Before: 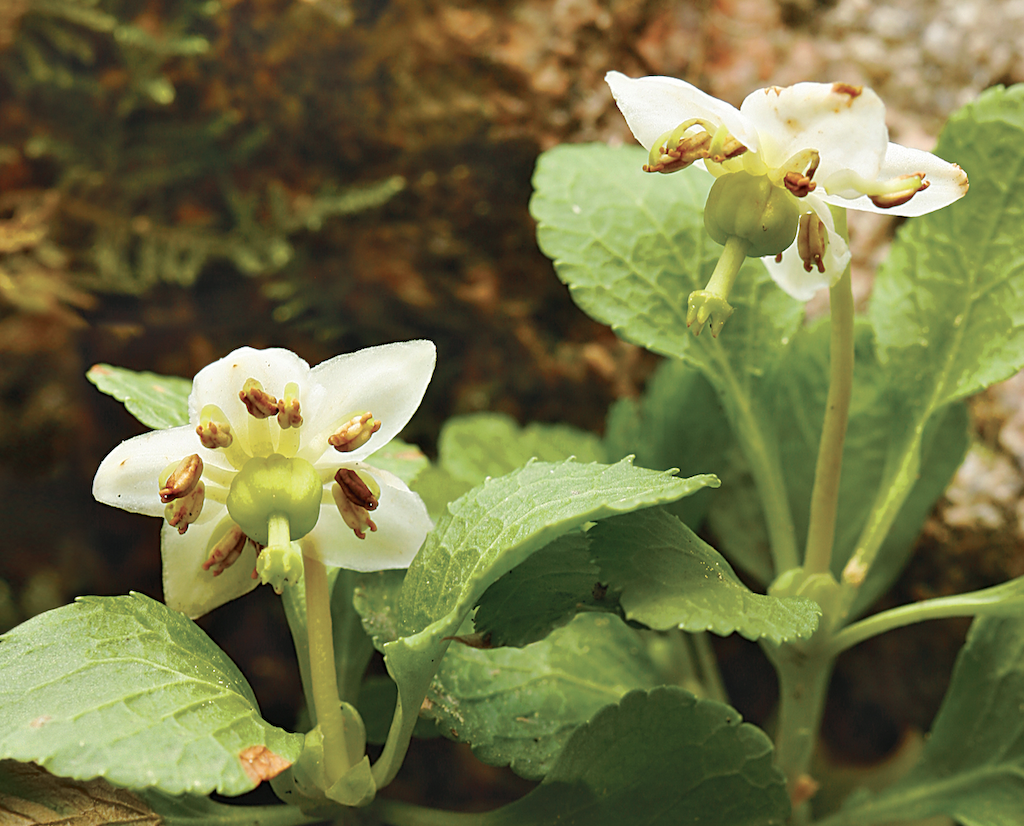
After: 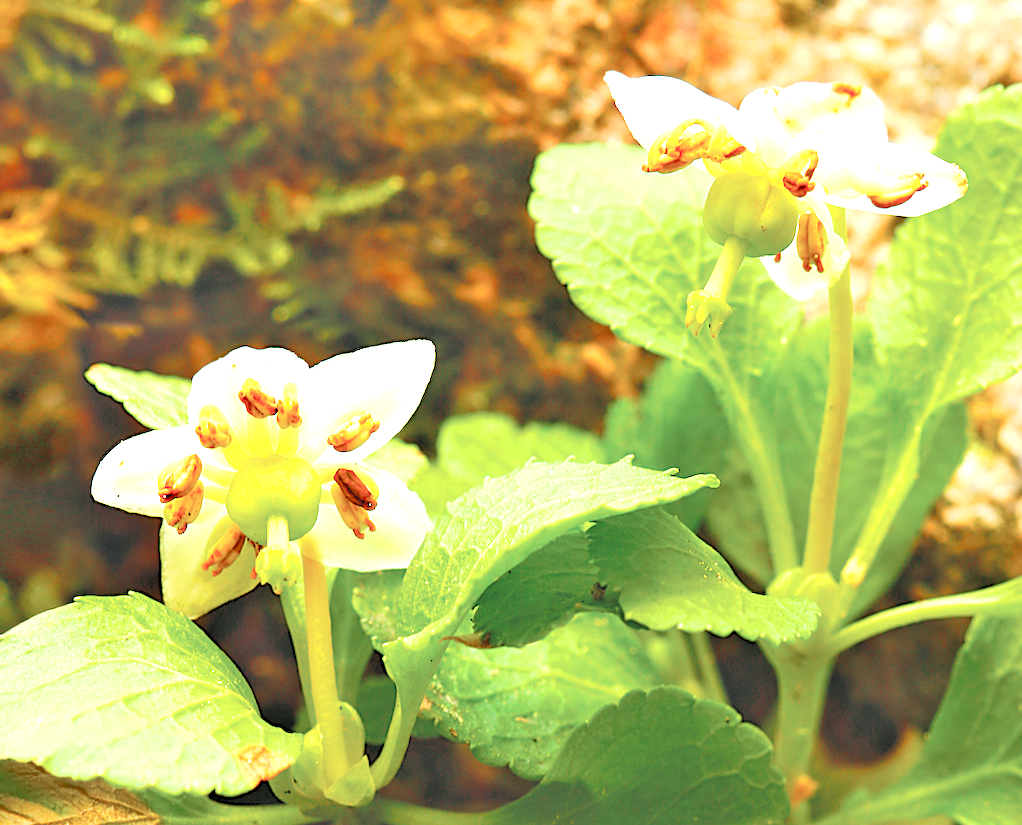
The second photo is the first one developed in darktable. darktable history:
crop and rotate: left 0.142%, bottom 0.001%
exposure: black level correction 0, exposure 1.001 EV, compensate exposure bias true, compensate highlight preservation false
levels: white 99.92%, levels [0.072, 0.414, 0.976]
